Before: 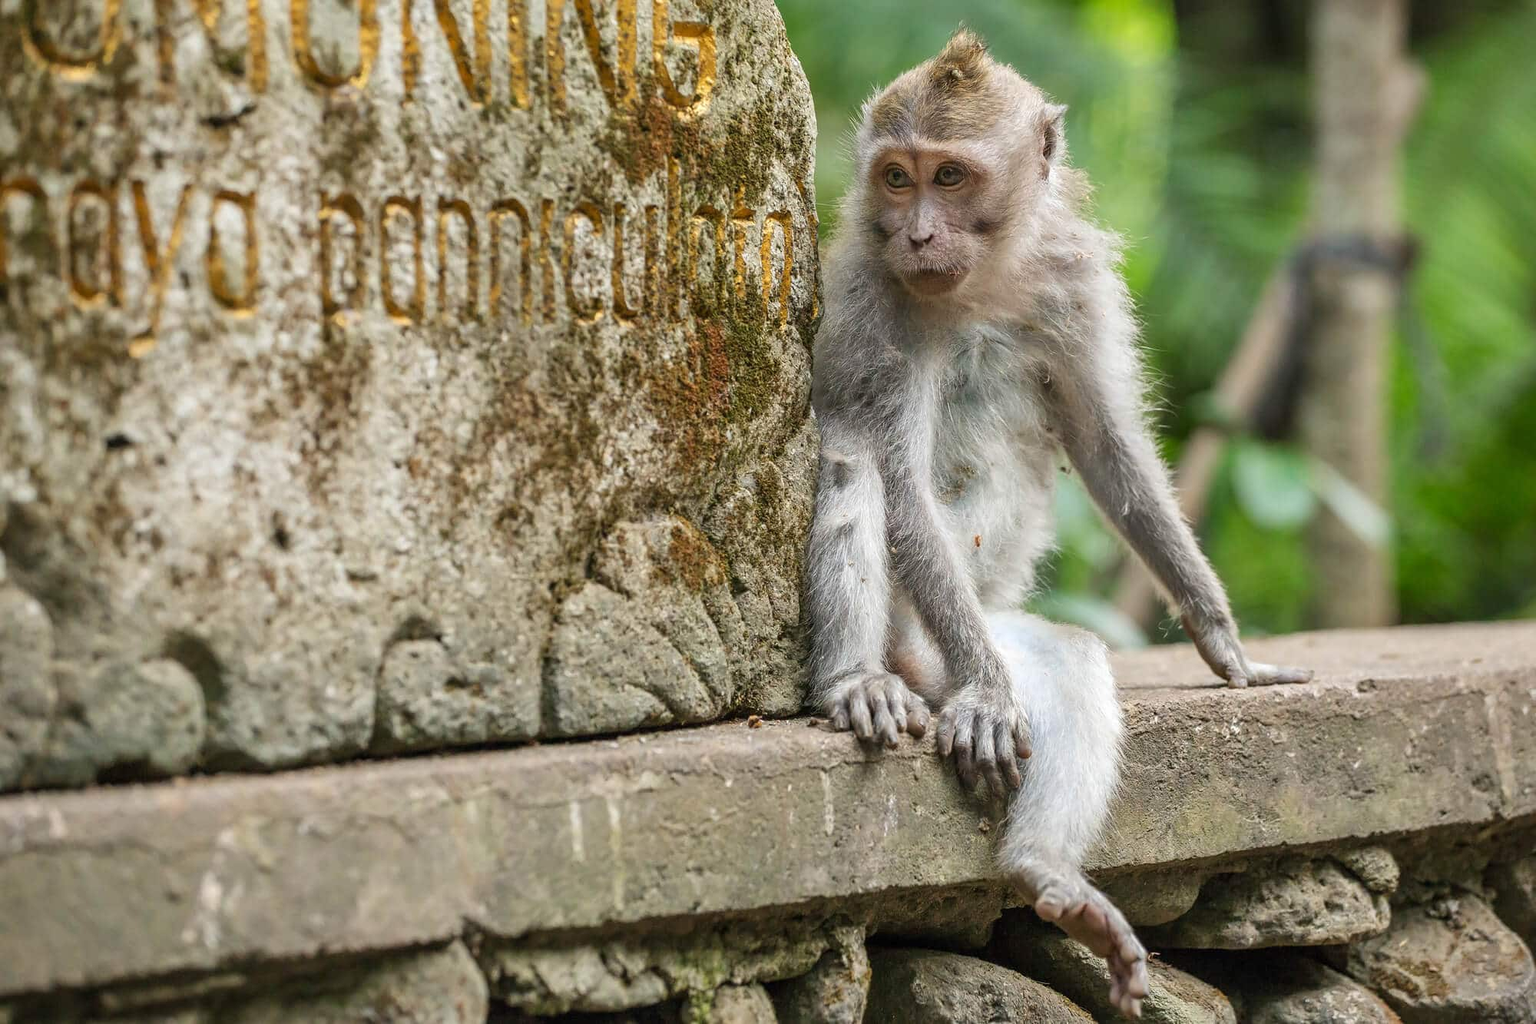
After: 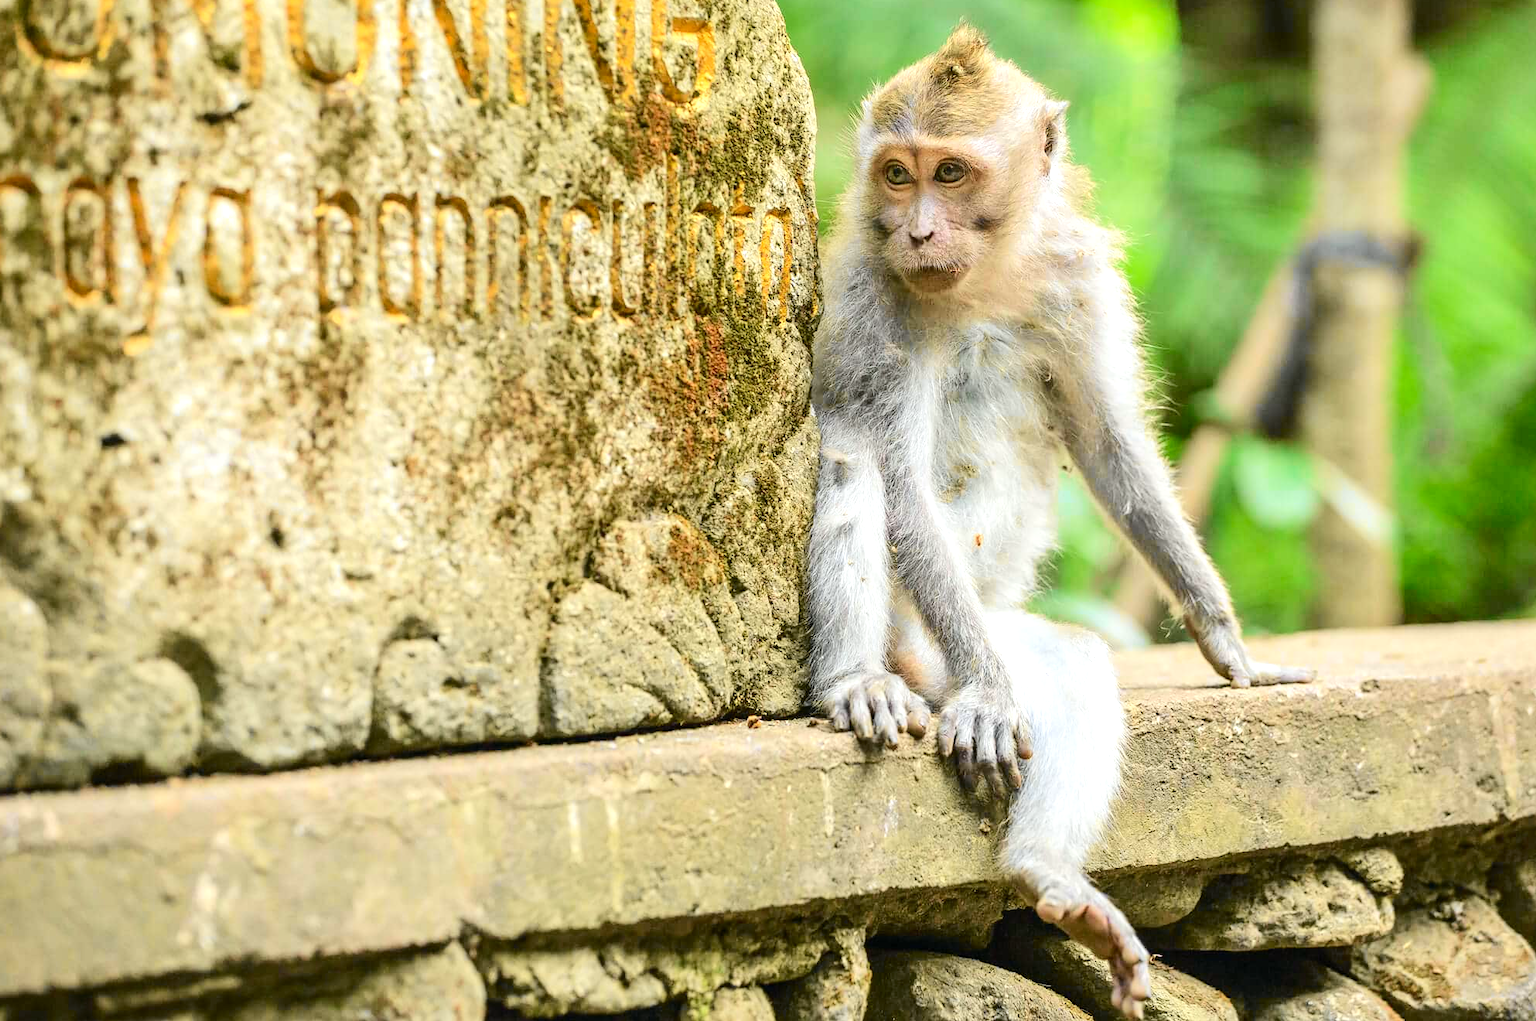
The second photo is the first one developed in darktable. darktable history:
crop: left 0.434%, top 0.485%, right 0.244%, bottom 0.386%
tone curve: curves: ch0 [(0, 0.003) (0.113, 0.081) (0.207, 0.184) (0.515, 0.612) (0.712, 0.793) (0.984, 0.961)]; ch1 [(0, 0) (0.172, 0.123) (0.317, 0.272) (0.414, 0.382) (0.476, 0.479) (0.505, 0.498) (0.534, 0.534) (0.621, 0.65) (0.709, 0.764) (1, 1)]; ch2 [(0, 0) (0.411, 0.424) (0.505, 0.505) (0.521, 0.524) (0.537, 0.57) (0.65, 0.699) (1, 1)], color space Lab, independent channels, preserve colors none
exposure: black level correction 0, exposure 0.7 EV, compensate exposure bias true, compensate highlight preservation false
